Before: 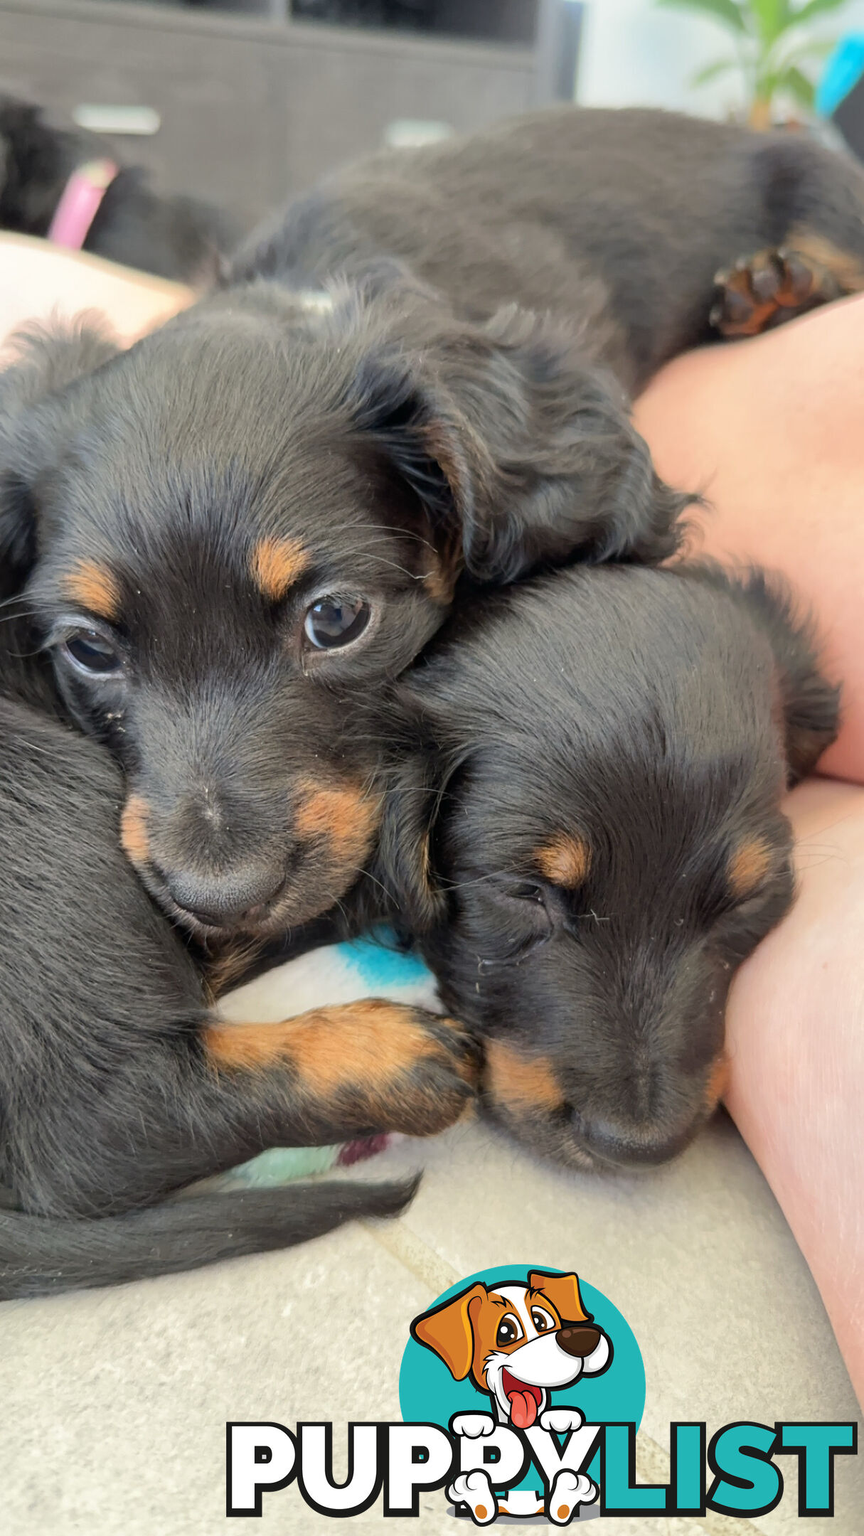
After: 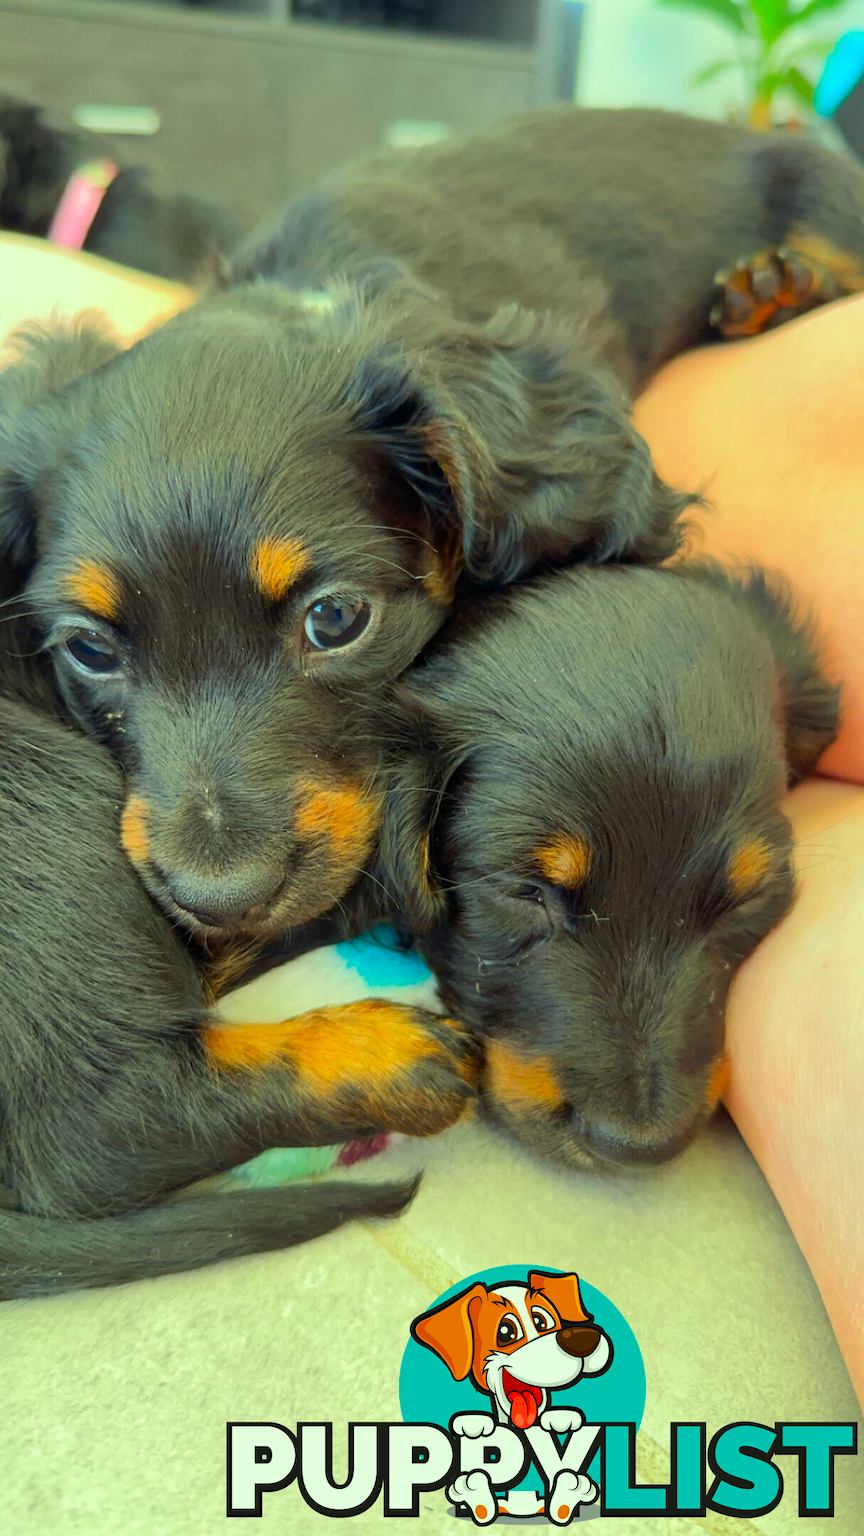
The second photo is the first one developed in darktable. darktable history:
color correction: highlights a* -11.16, highlights b* 9.94, saturation 1.71
